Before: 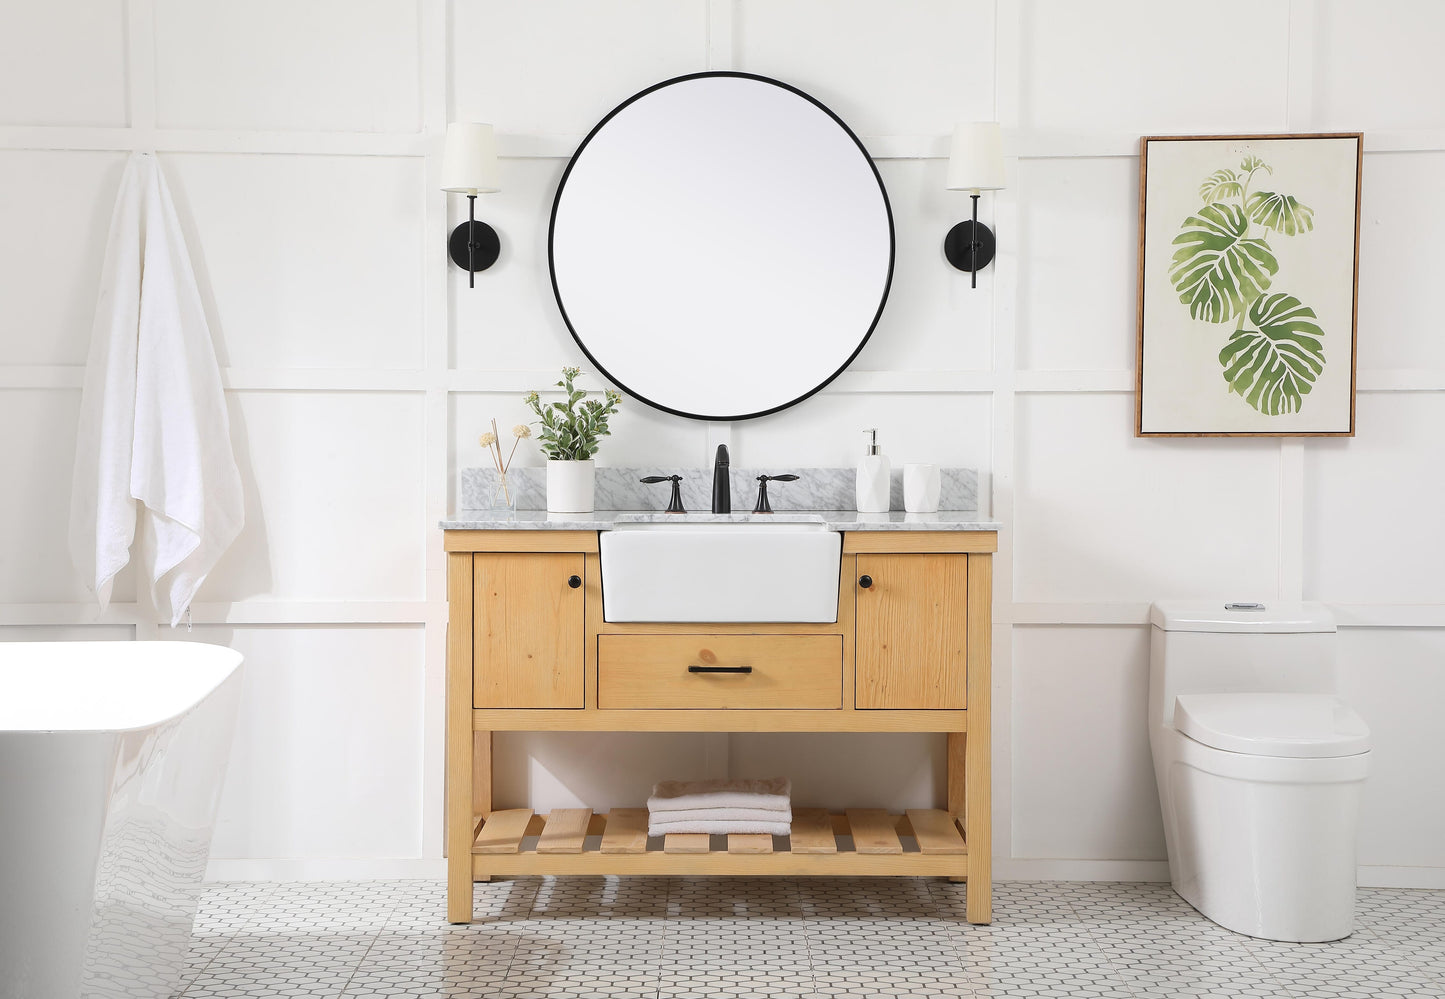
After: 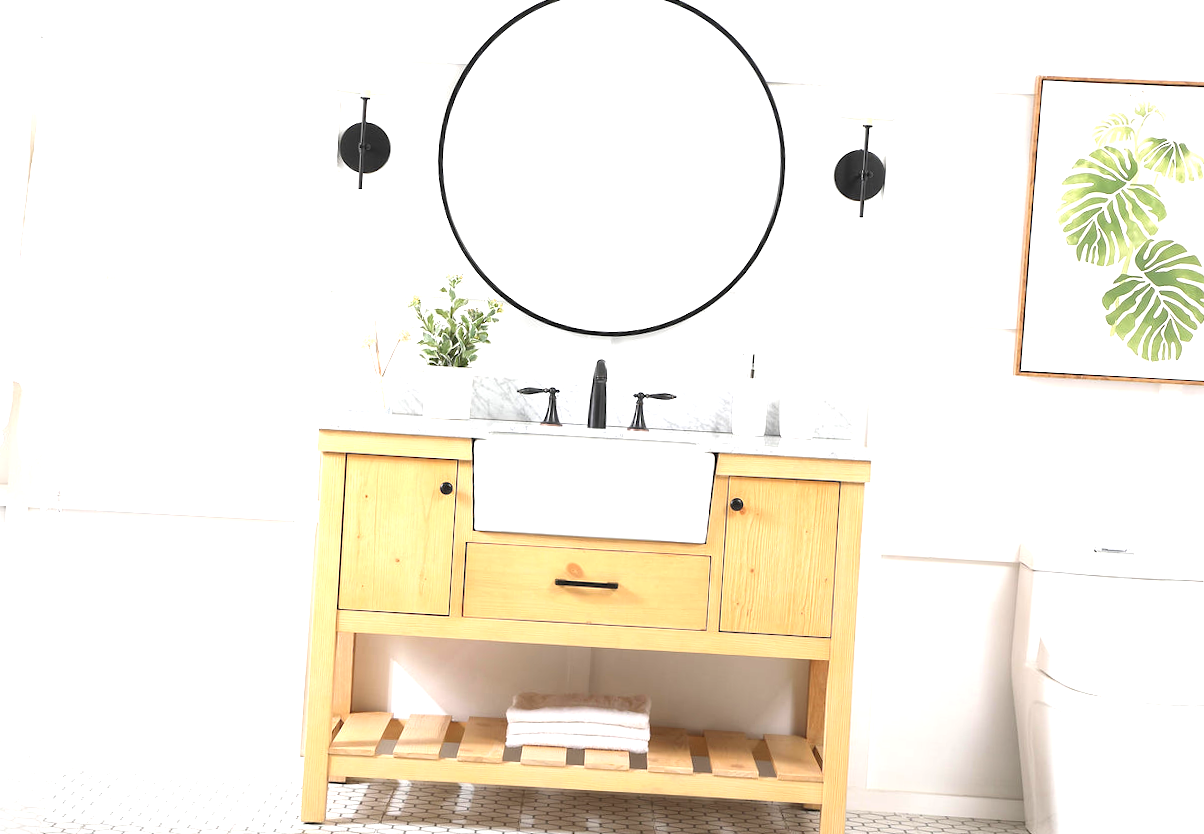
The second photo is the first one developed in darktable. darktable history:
exposure: black level correction 0, exposure 1.126 EV, compensate highlight preservation false
crop and rotate: angle -3.2°, left 5.369%, top 5.223%, right 4.645%, bottom 4.592%
